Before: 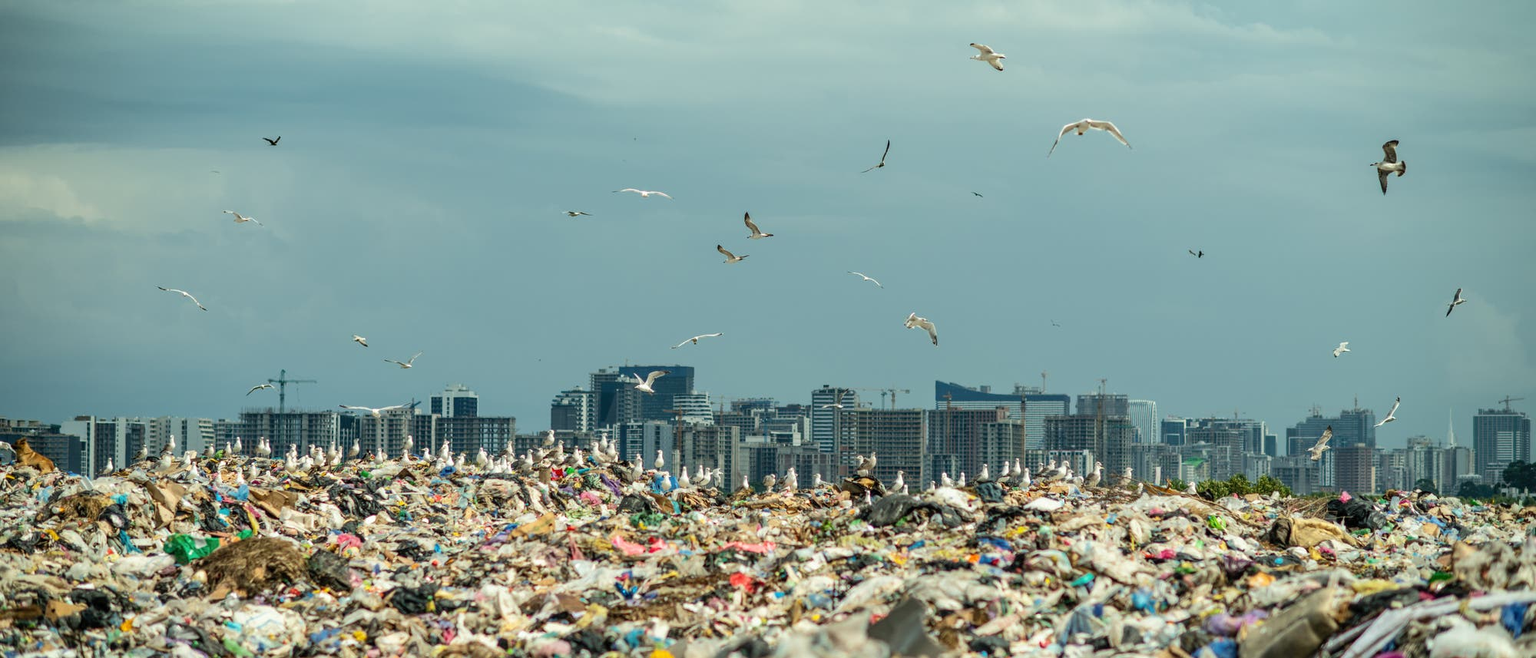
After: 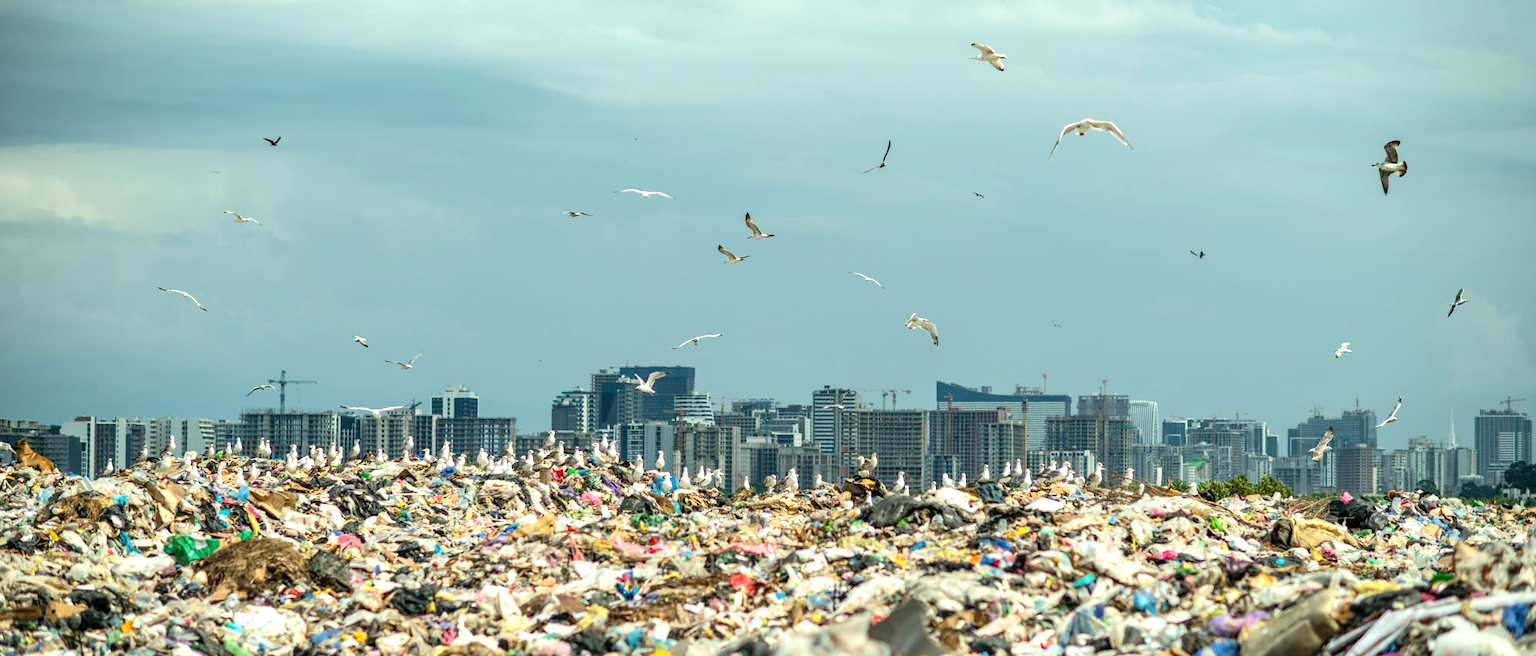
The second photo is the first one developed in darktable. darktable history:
exposure: black level correction 0.001, exposure 0.5 EV, compensate exposure bias true, compensate highlight preservation false
crop: top 0.05%, bottom 0.098%
